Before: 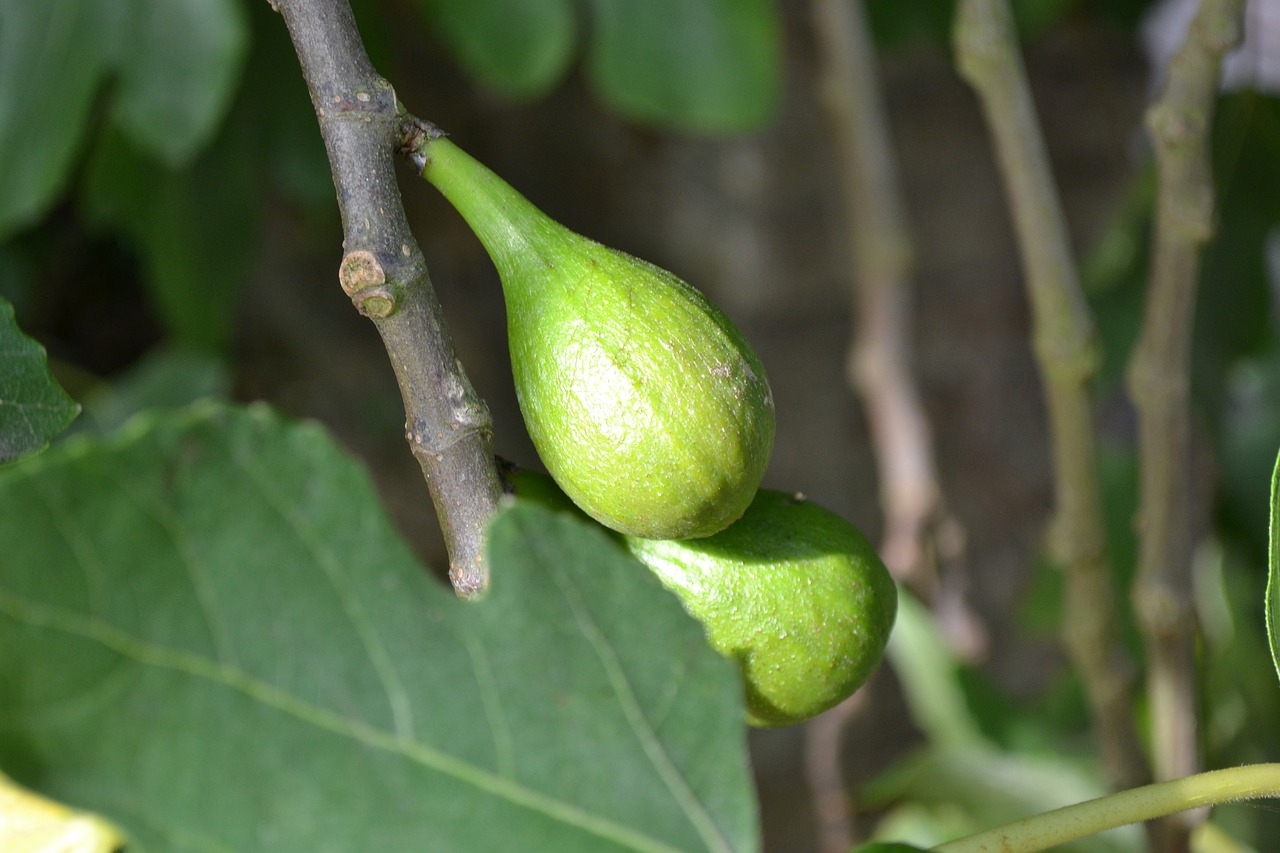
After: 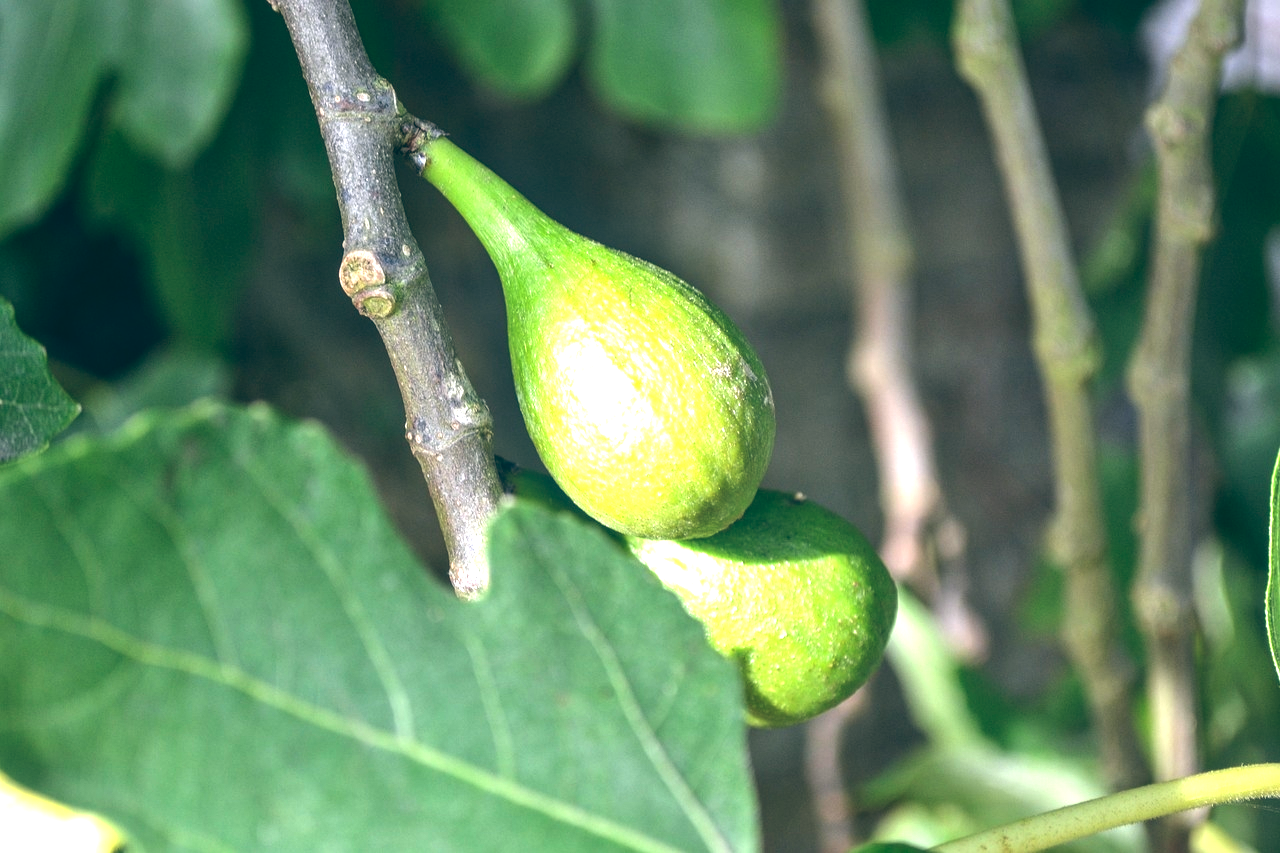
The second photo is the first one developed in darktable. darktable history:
color balance: lift [1.016, 0.983, 1, 1.017], gamma [0.958, 1, 1, 1], gain [0.981, 1.007, 0.993, 1.002], input saturation 118.26%, contrast 13.43%, contrast fulcrum 21.62%, output saturation 82.76%
local contrast: on, module defaults
exposure: black level correction 0, exposure 0.877 EV, compensate exposure bias true, compensate highlight preservation false
